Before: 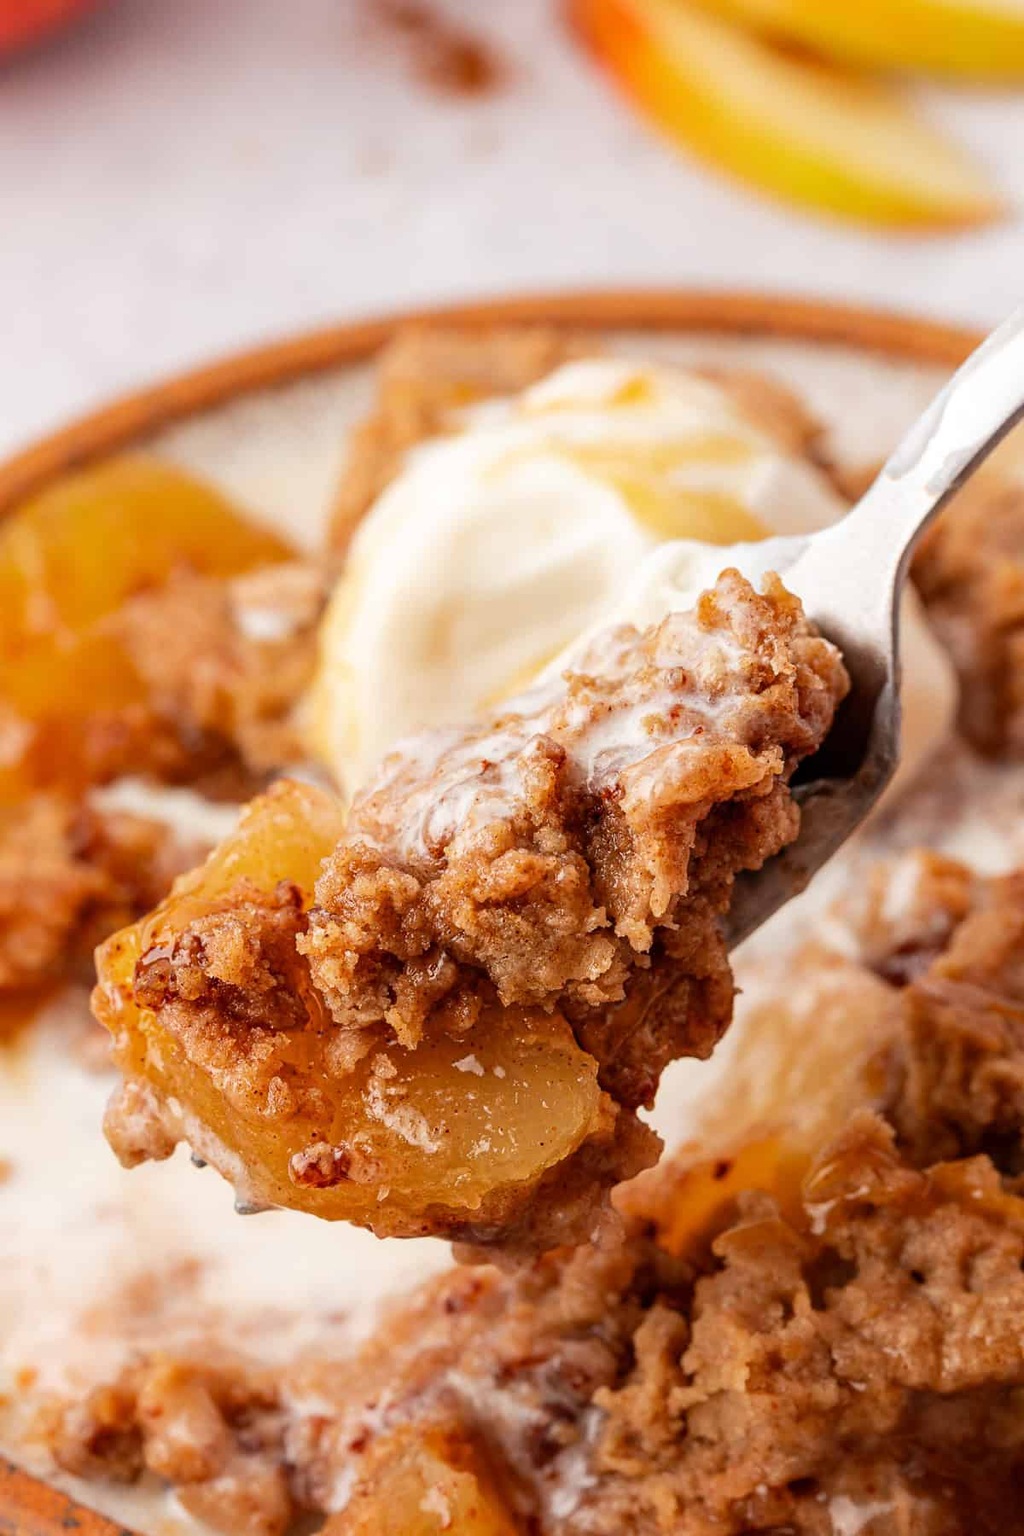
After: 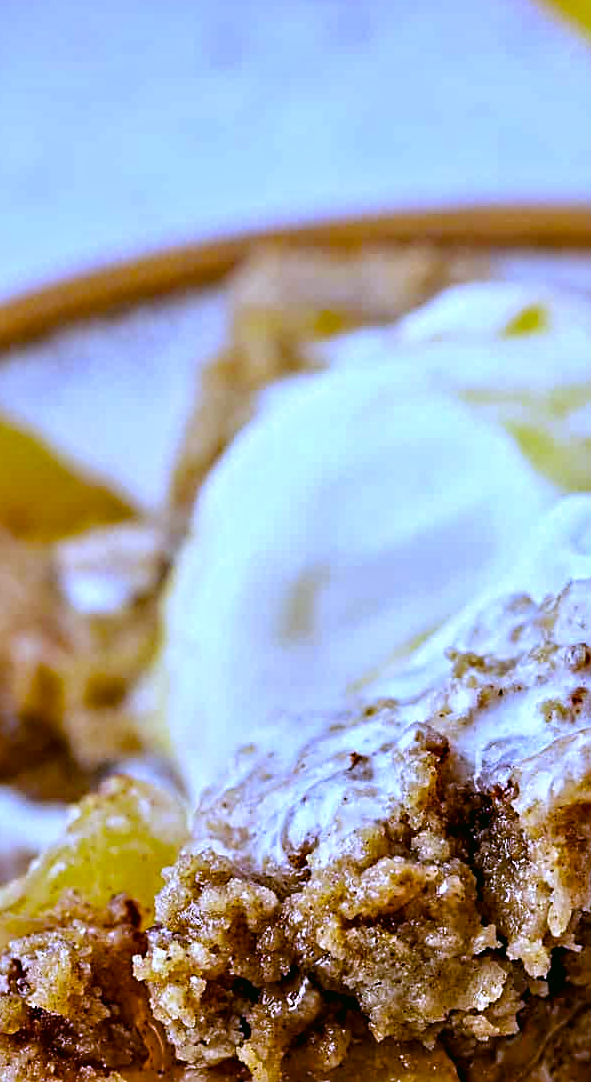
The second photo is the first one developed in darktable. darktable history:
crop: left 17.835%, top 7.675%, right 32.881%, bottom 32.213%
sharpen: amount 0.55
shadows and highlights: radius 125.46, shadows 21.19, highlights -21.19, low approximation 0.01
color correction: highlights a* 4.02, highlights b* 4.98, shadows a* -7.55, shadows b* 4.98
contrast equalizer: y [[0.511, 0.558, 0.631, 0.632, 0.559, 0.512], [0.5 ×6], [0.5 ×6], [0 ×6], [0 ×6]]
color balance rgb: linear chroma grading › global chroma 8.33%, perceptual saturation grading › global saturation 18.52%, global vibrance 7.87%
white balance: red 0.766, blue 1.537
